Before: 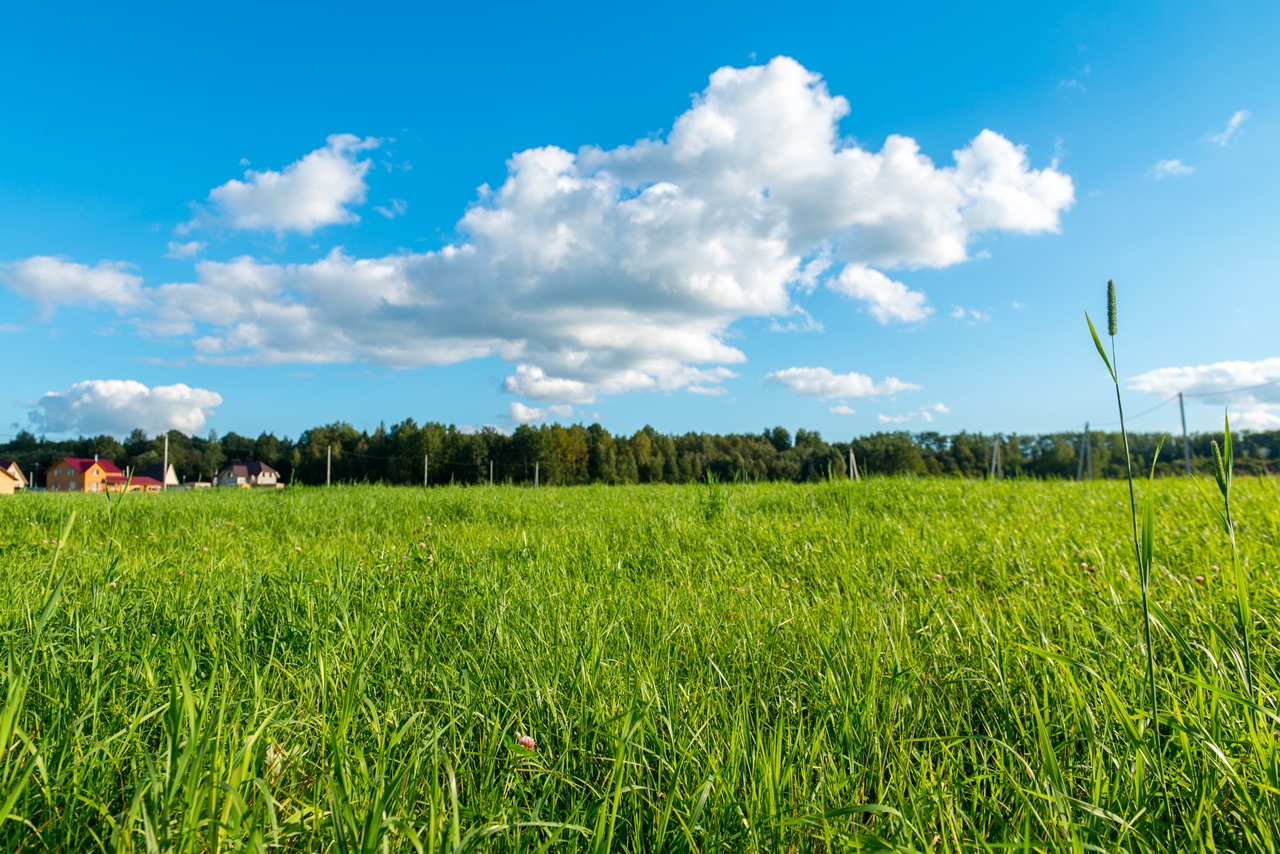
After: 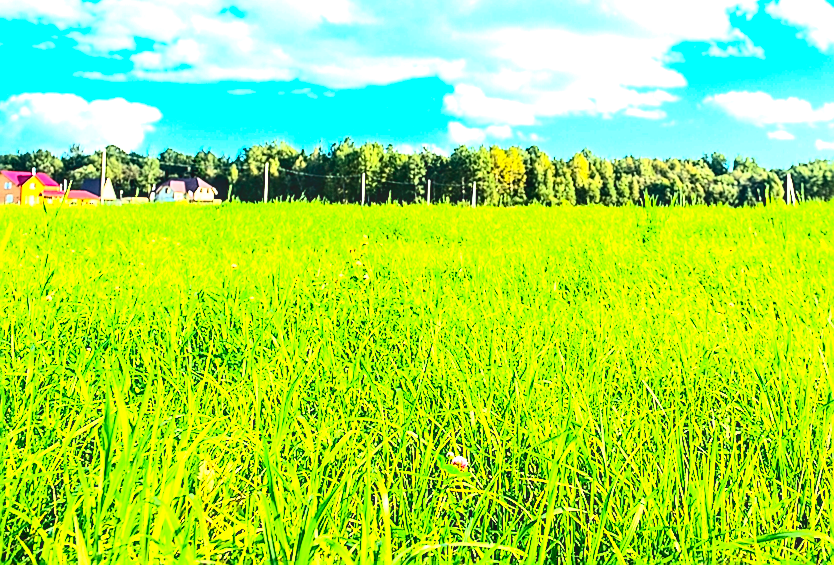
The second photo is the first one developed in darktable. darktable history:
contrast brightness saturation: contrast 0.414, brightness 0.108, saturation 0.21
sharpen: radius 1.358, amount 1.239, threshold 0.693
exposure: exposure 1.996 EV, compensate highlight preservation false
tone equalizer: -8 EV -0.771 EV, -7 EV -0.727 EV, -6 EV -0.588 EV, -5 EV -0.387 EV, -3 EV 0.389 EV, -2 EV 0.6 EV, -1 EV 0.696 EV, +0 EV 0.727 EV, mask exposure compensation -0.496 EV
local contrast: on, module defaults
crop and rotate: angle -0.903°, left 3.828%, top 32.202%, right 29.464%
color balance rgb: perceptual saturation grading › global saturation 0.427%, global vibrance 10.233%, saturation formula JzAzBz (2021)
